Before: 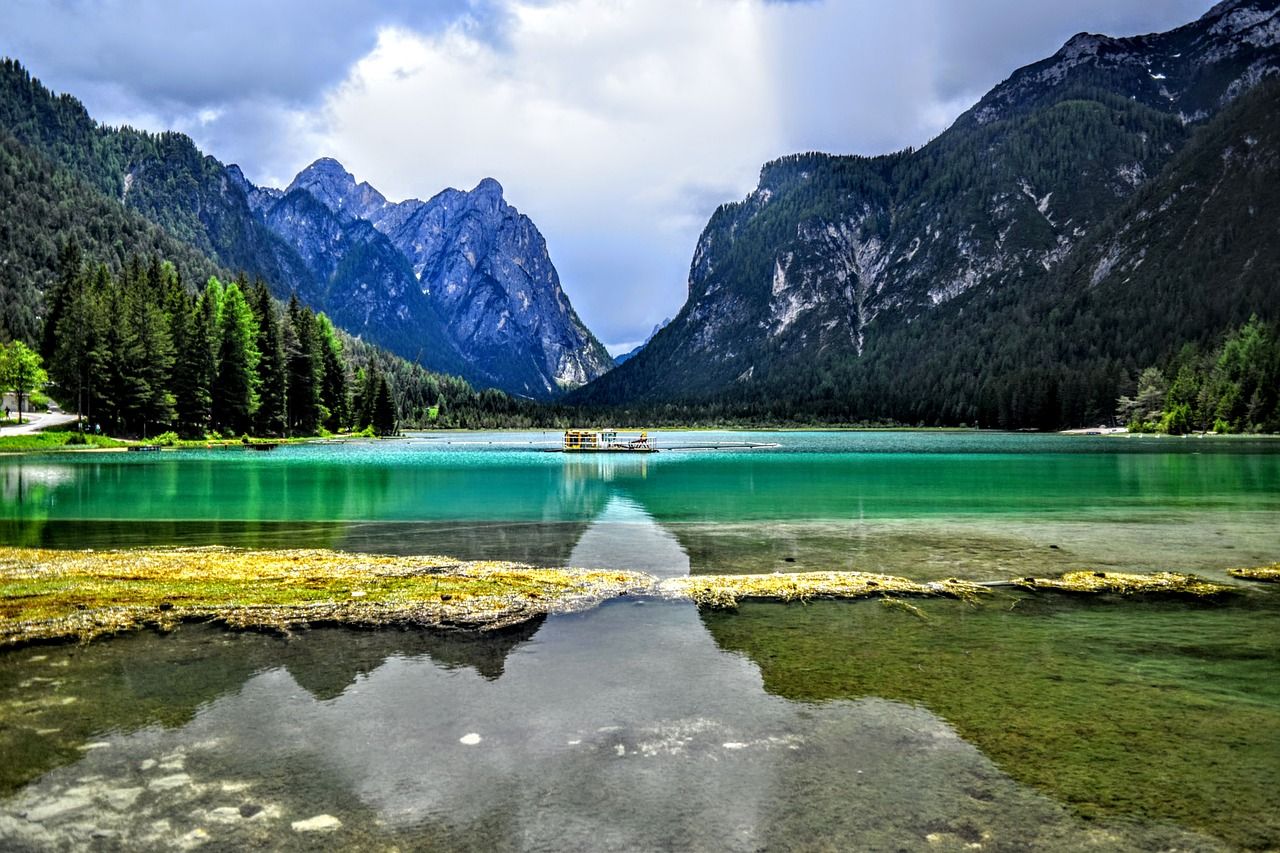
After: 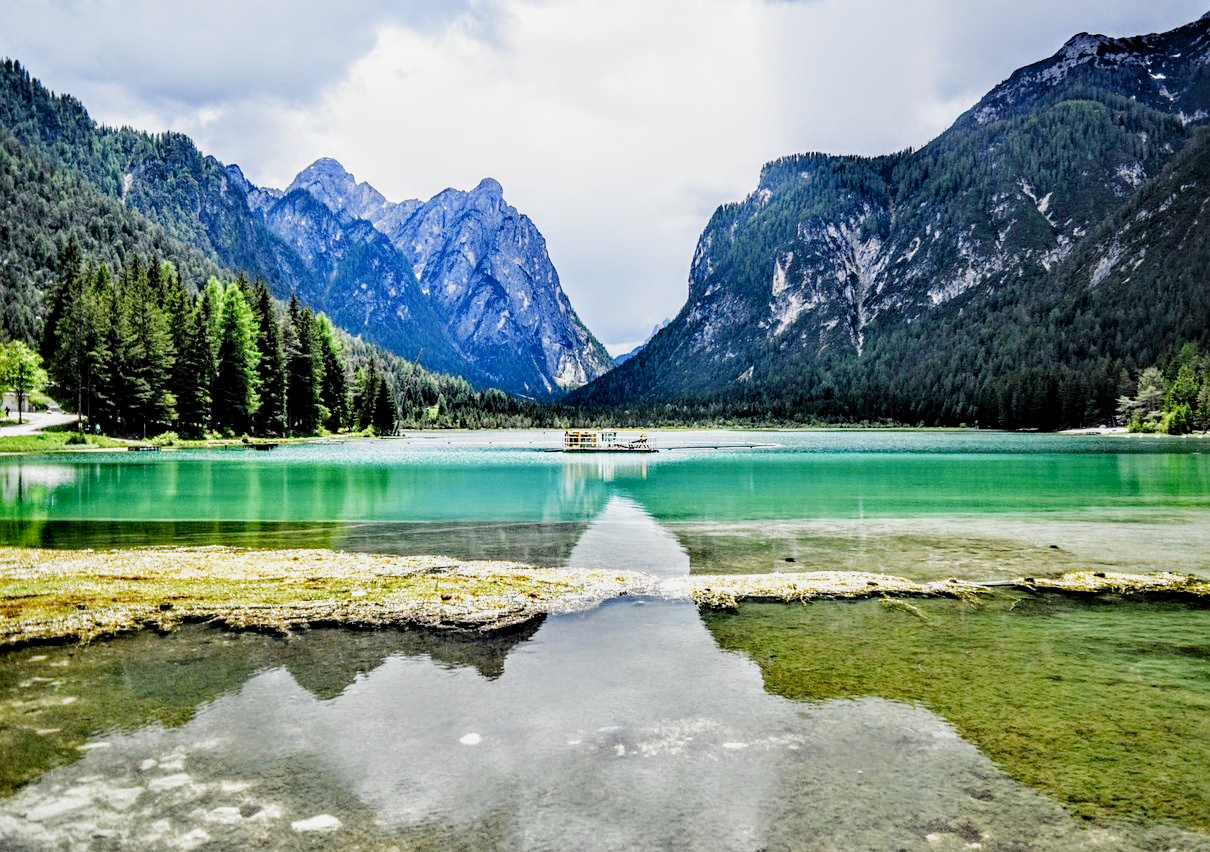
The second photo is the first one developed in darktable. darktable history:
filmic rgb: black relative exposure -7.65 EV, white relative exposure 4.56 EV, hardness 3.61, preserve chrominance no, color science v5 (2021)
crop and rotate: left 0%, right 5.393%
exposure: black level correction 0, exposure 1.106 EV, compensate highlight preservation false
